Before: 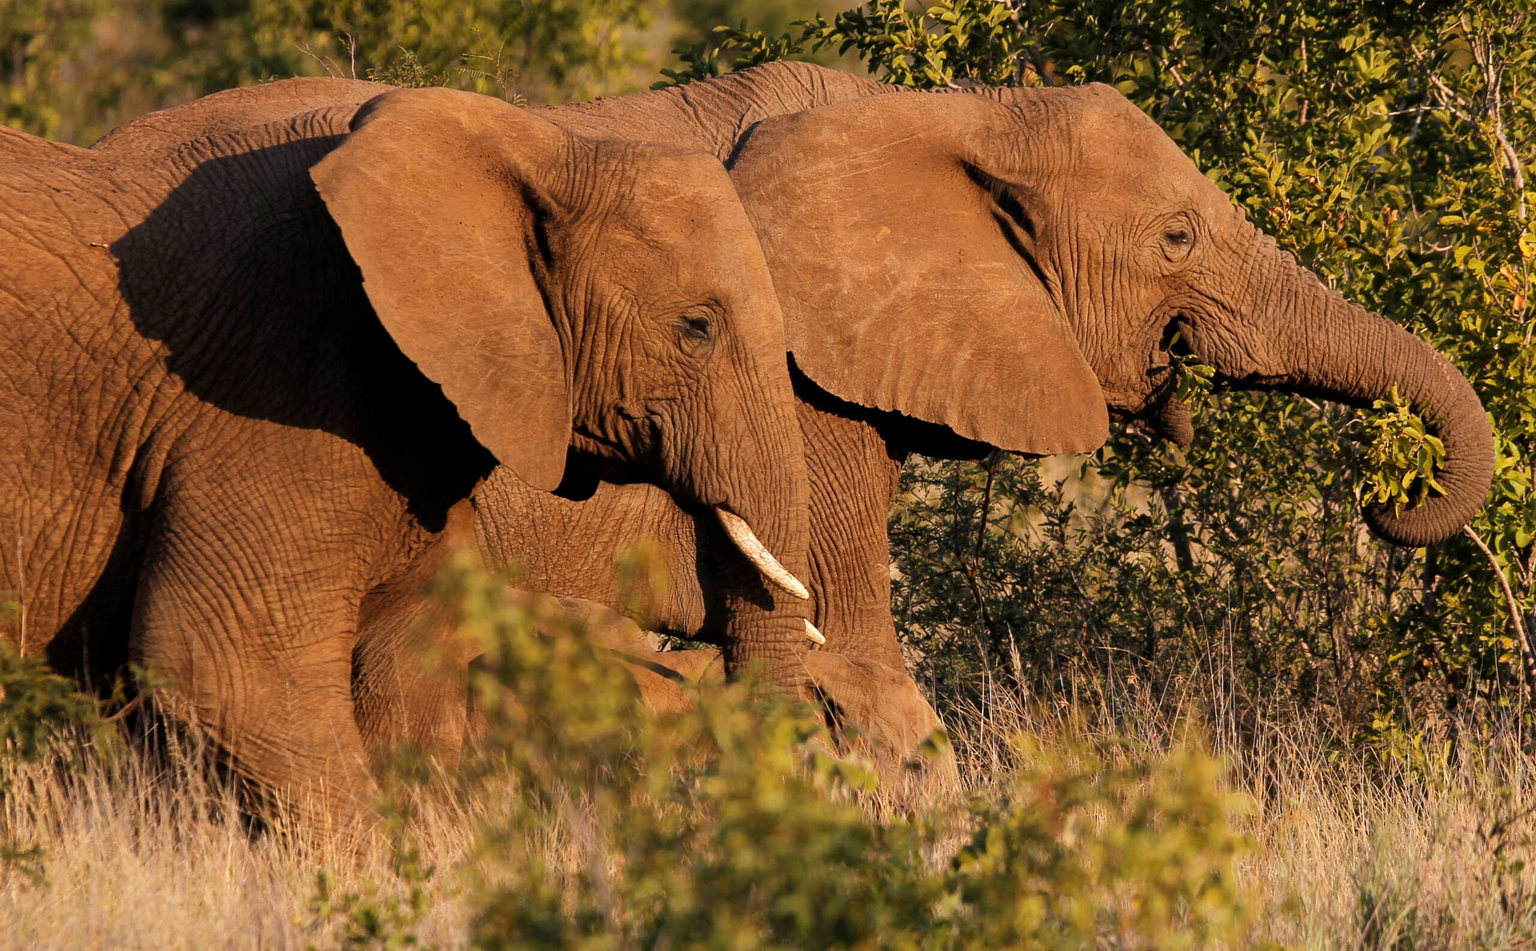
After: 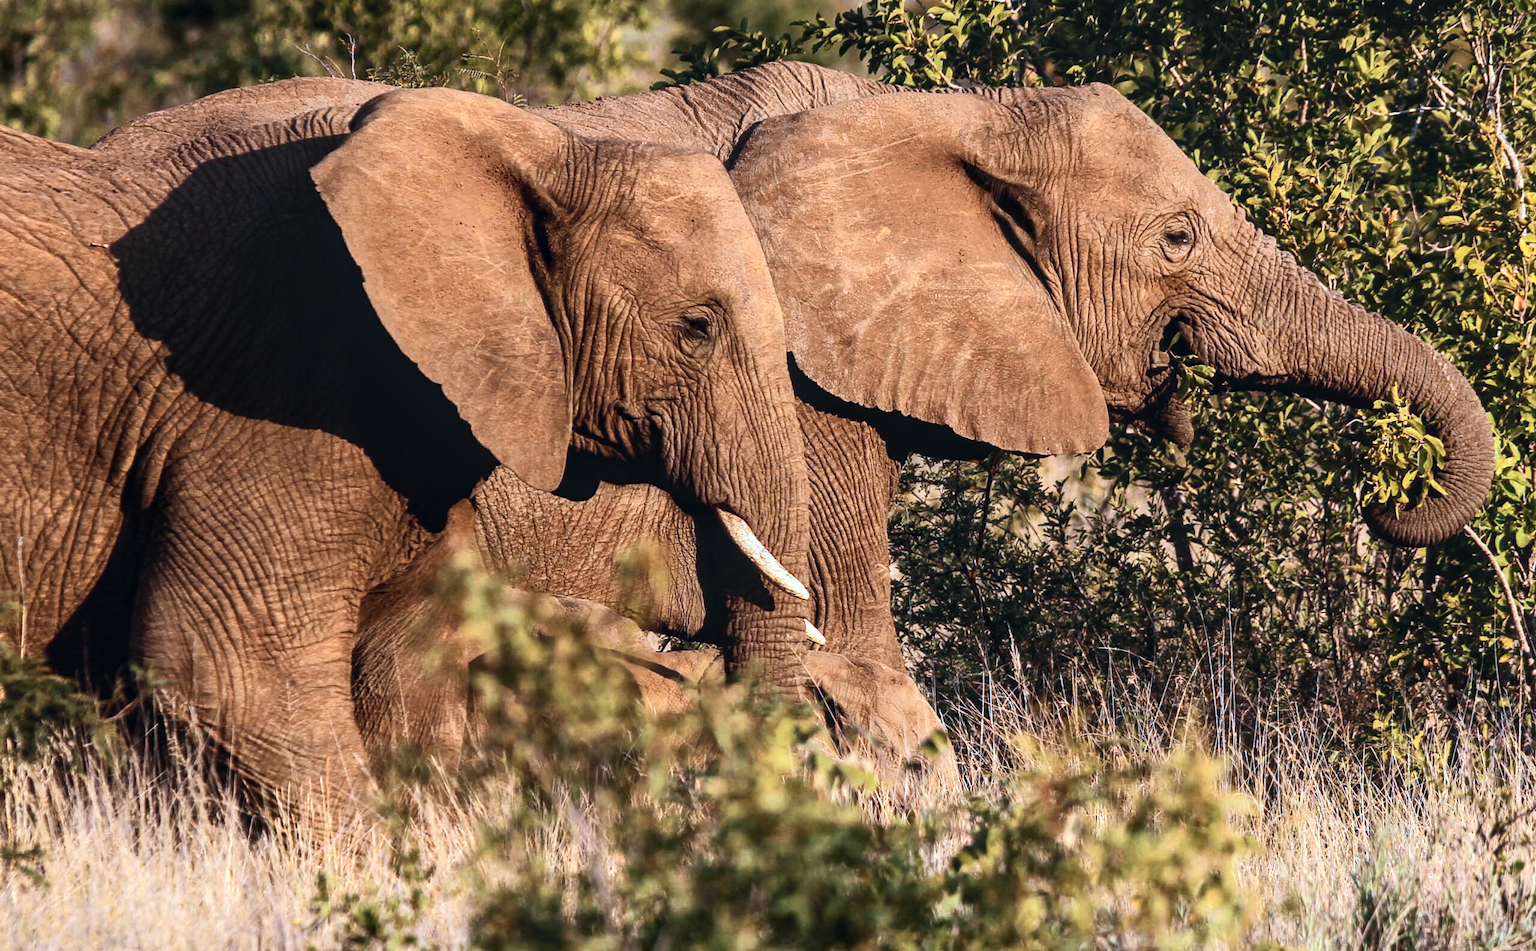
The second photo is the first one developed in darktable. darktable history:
color correction: highlights a* -9.35, highlights b* -23.15
color balance: mode lift, gamma, gain (sRGB)
local contrast: on, module defaults
tone curve: curves: ch0 [(0, 0.045) (0.155, 0.169) (0.46, 0.466) (0.751, 0.788) (1, 0.961)]; ch1 [(0, 0) (0.43, 0.408) (0.472, 0.469) (0.505, 0.503) (0.553, 0.555) (0.592, 0.581) (1, 1)]; ch2 [(0, 0) (0.505, 0.495) (0.579, 0.569) (1, 1)], color space Lab, independent channels, preserve colors none
tone equalizer: -8 EV -0.75 EV, -7 EV -0.7 EV, -6 EV -0.6 EV, -5 EV -0.4 EV, -3 EV 0.4 EV, -2 EV 0.6 EV, -1 EV 0.7 EV, +0 EV 0.75 EV, edges refinement/feathering 500, mask exposure compensation -1.57 EV, preserve details no
